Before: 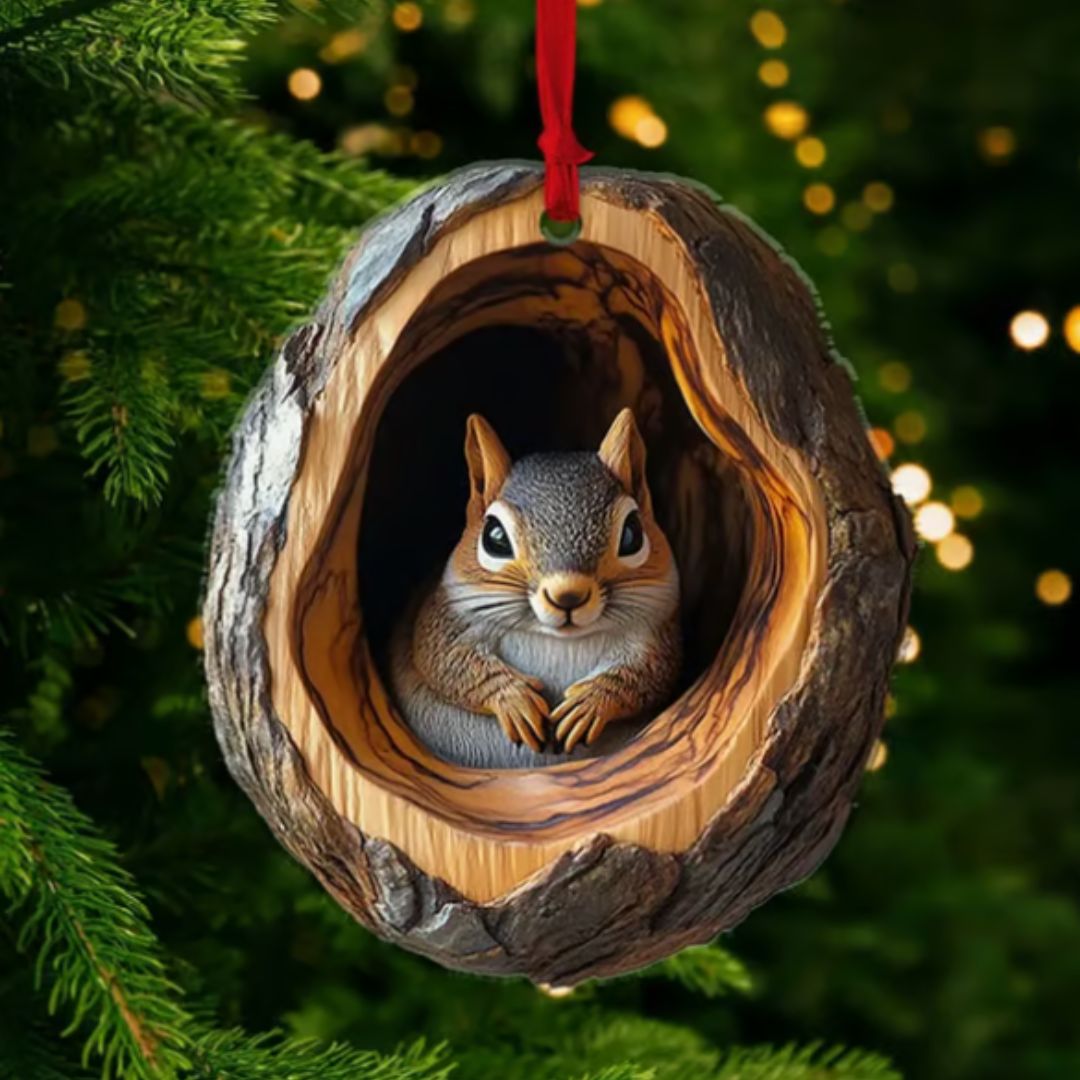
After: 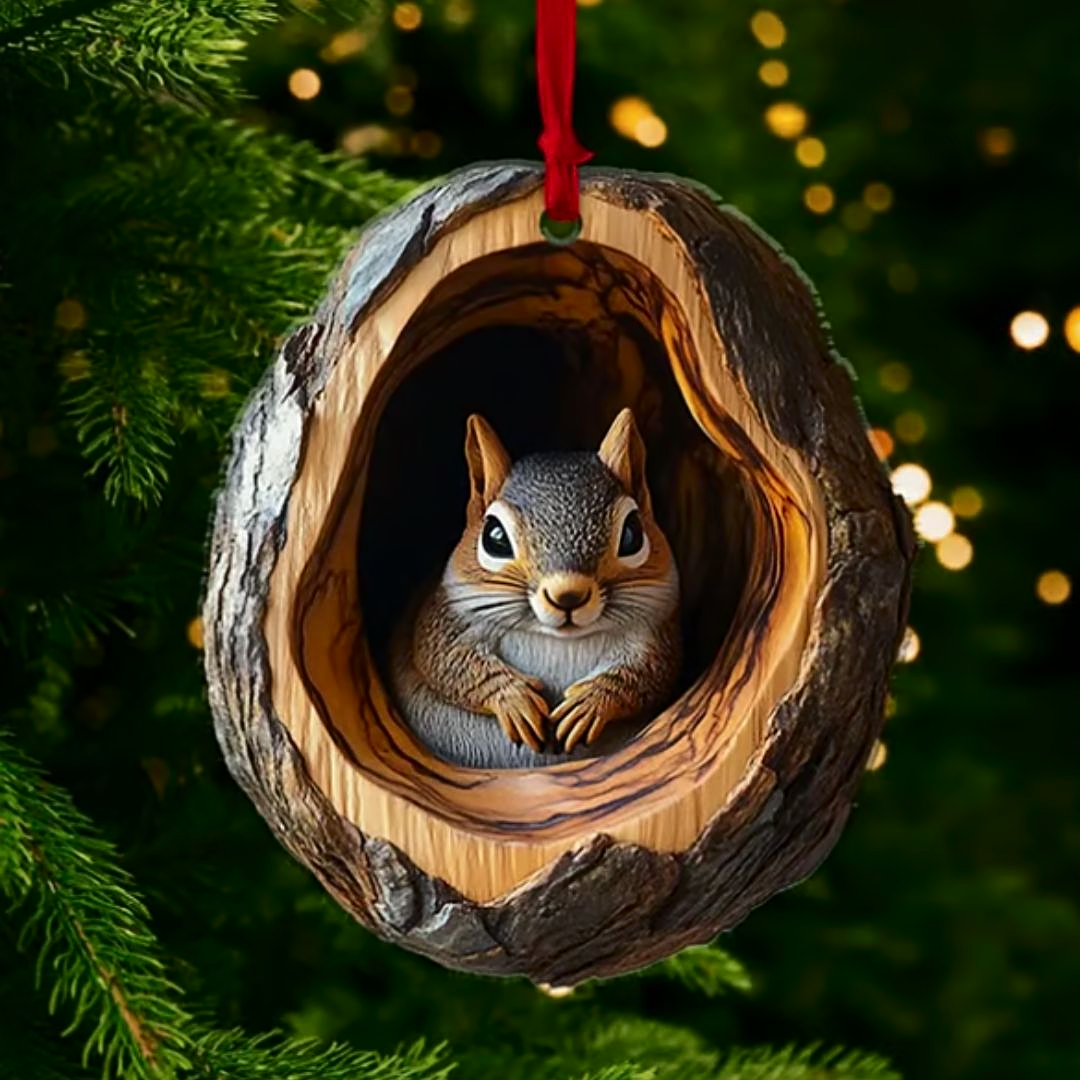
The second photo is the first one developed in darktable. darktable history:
tone curve: curves: ch0 [(0, 0) (0.003, 0.002) (0.011, 0.009) (0.025, 0.02) (0.044, 0.034) (0.069, 0.046) (0.1, 0.062) (0.136, 0.083) (0.177, 0.119) (0.224, 0.162) (0.277, 0.216) (0.335, 0.282) (0.399, 0.365) (0.468, 0.457) (0.543, 0.541) (0.623, 0.624) (0.709, 0.713) (0.801, 0.797) (0.898, 0.889) (1, 1)], color space Lab, independent channels, preserve colors none
sharpen: on, module defaults
